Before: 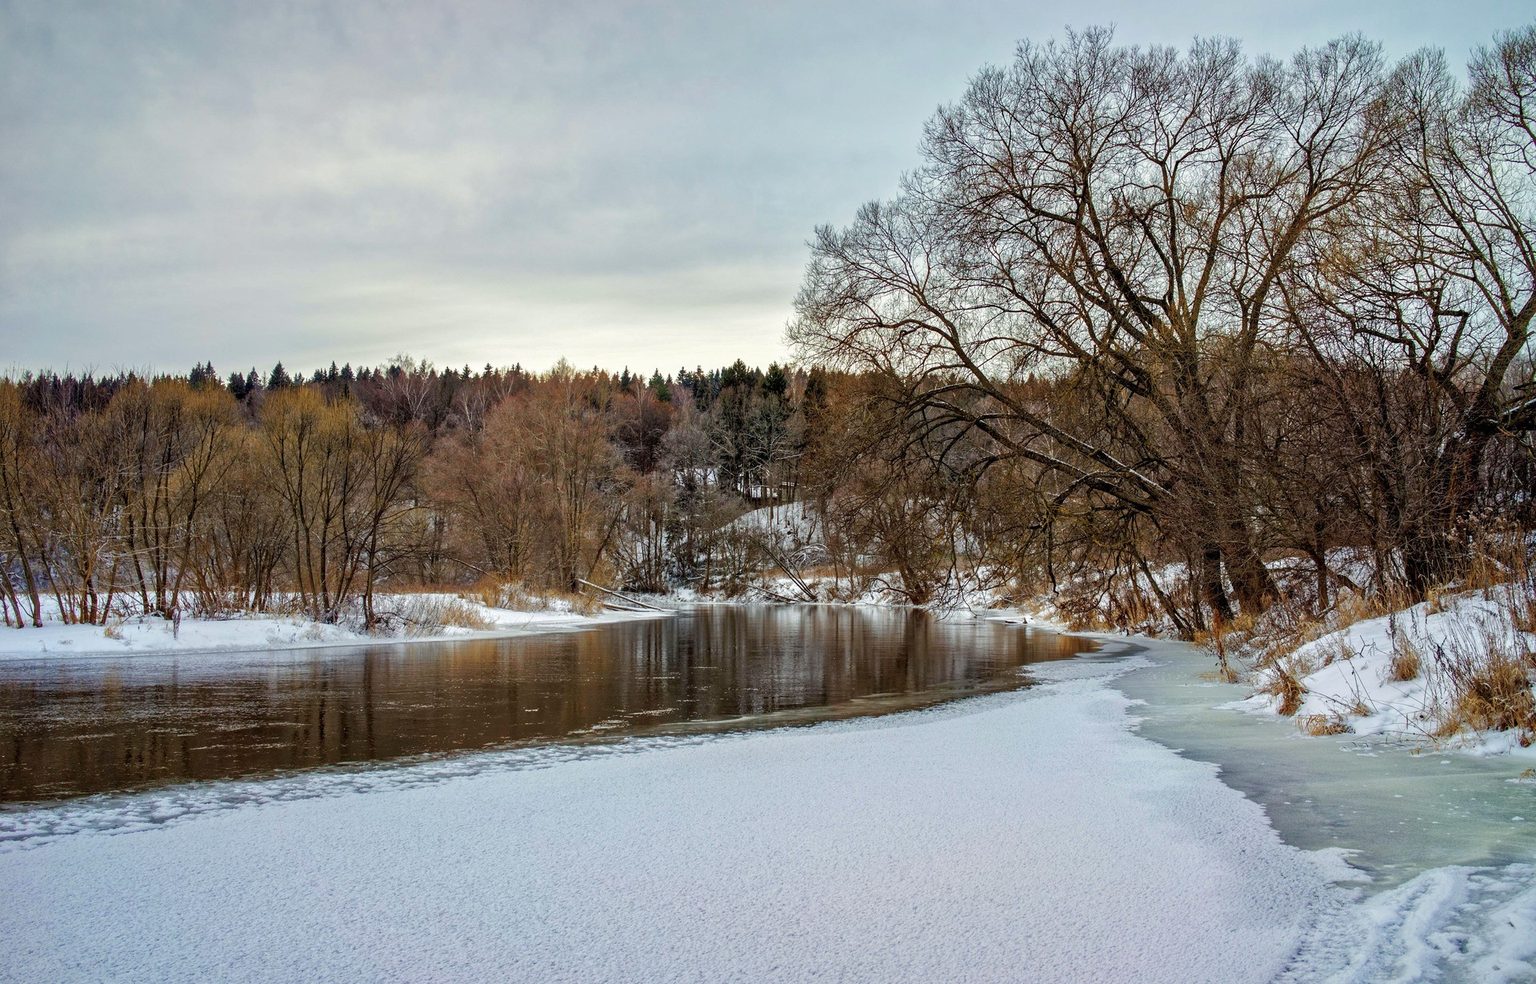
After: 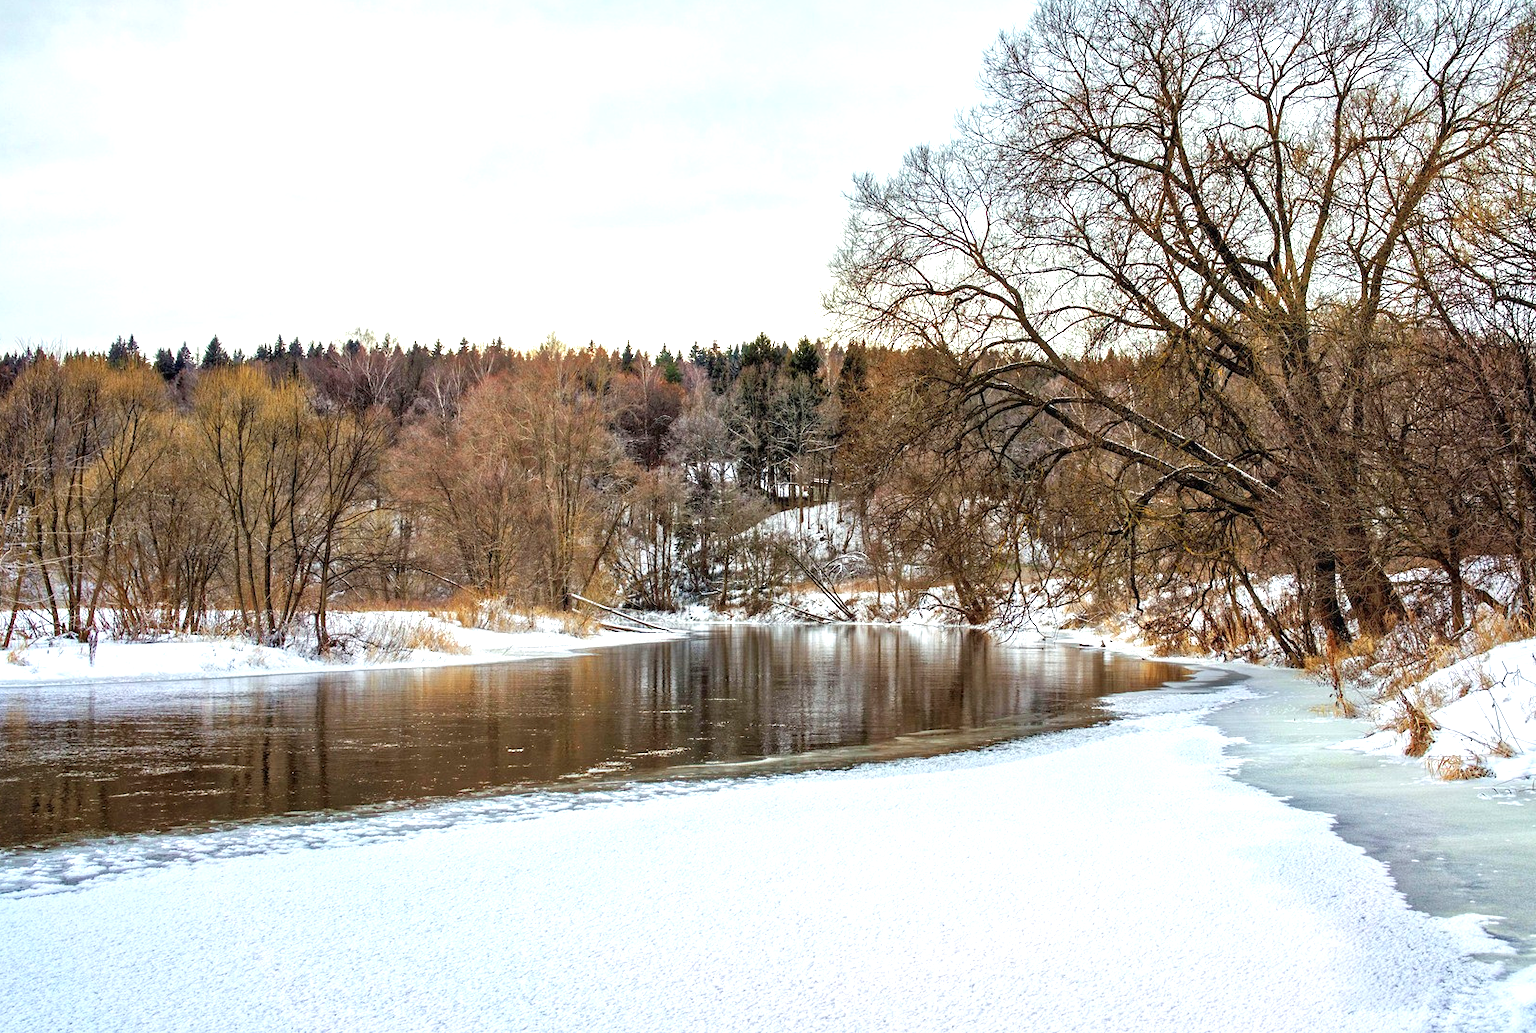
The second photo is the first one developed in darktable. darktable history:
exposure: black level correction 0, exposure 1 EV, compensate exposure bias true, compensate highlight preservation false
crop: left 6.446%, top 8.188%, right 9.538%, bottom 3.548%
